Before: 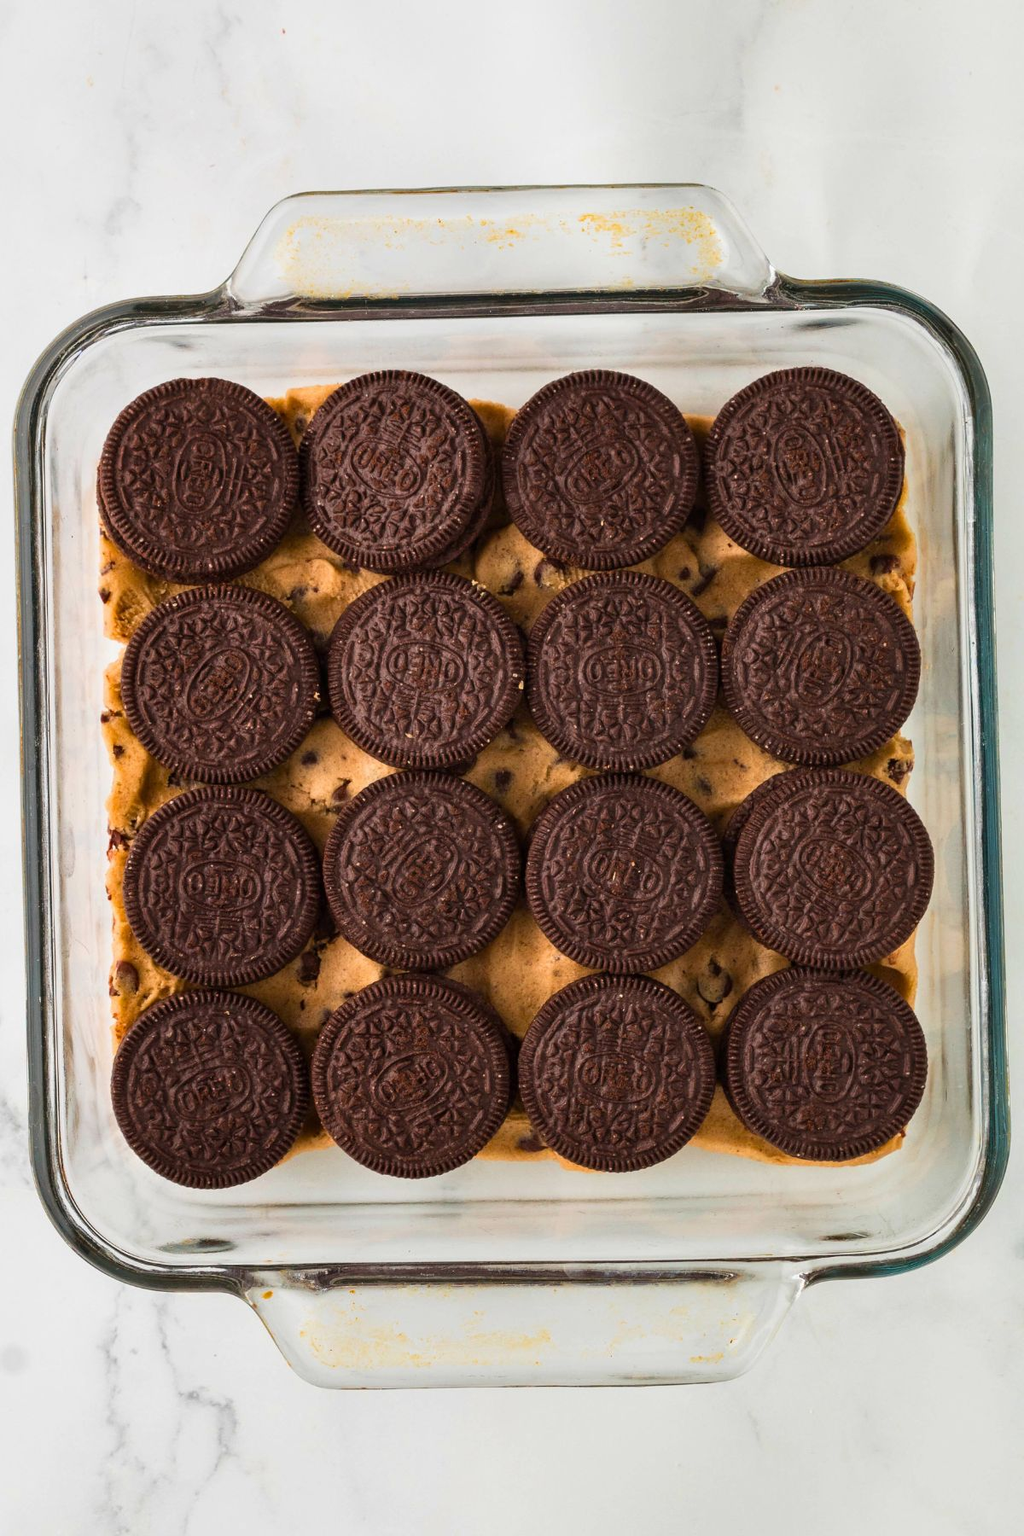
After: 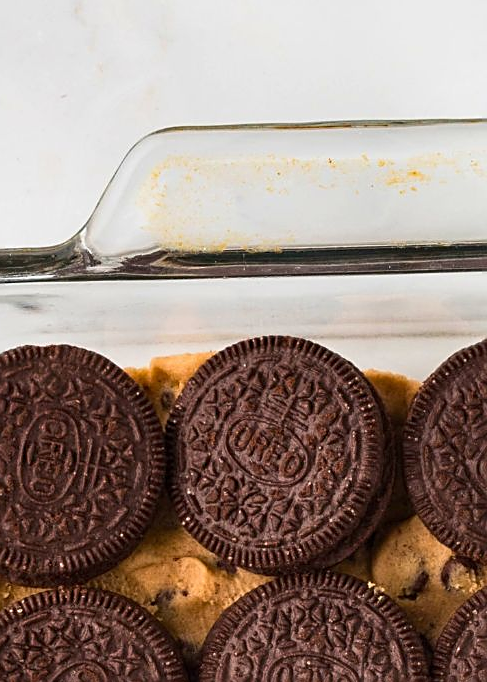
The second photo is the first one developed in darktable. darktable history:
sharpen: on, module defaults
crop: left 15.452%, top 5.459%, right 43.956%, bottom 56.62%
